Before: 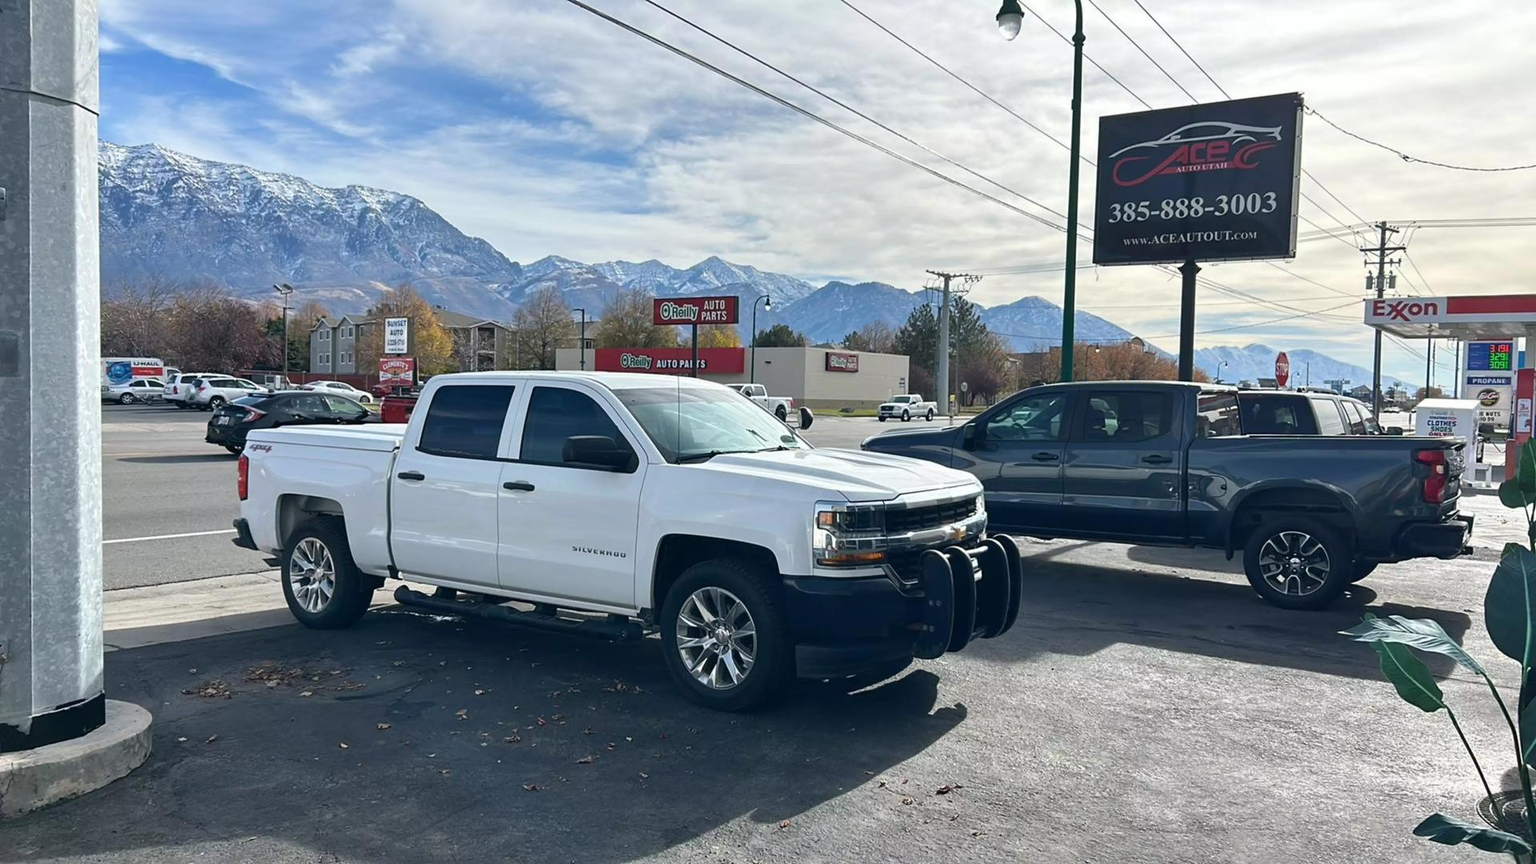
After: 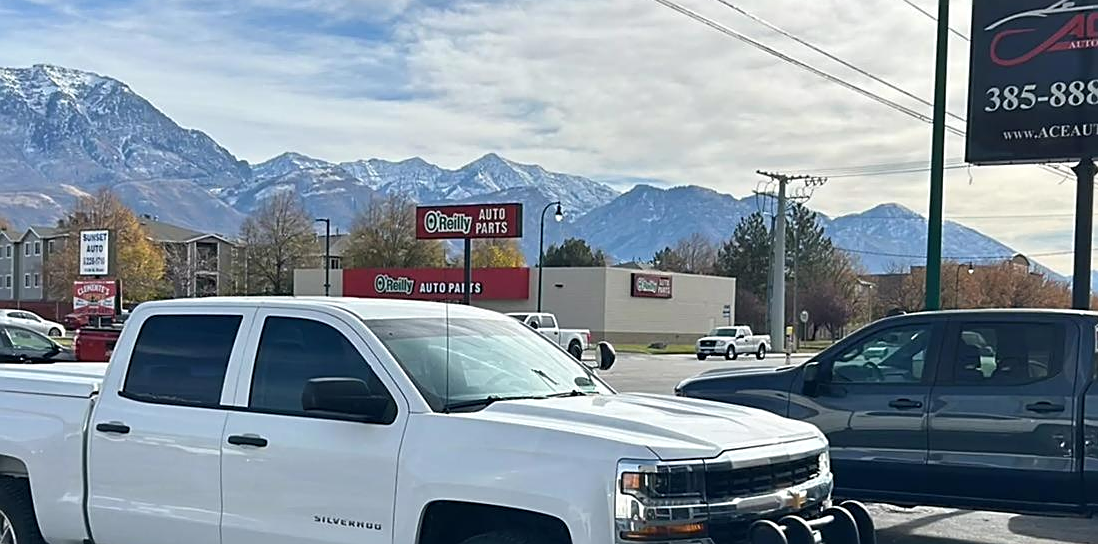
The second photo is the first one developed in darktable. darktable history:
sharpen: on, module defaults
crop: left 20.932%, top 15.471%, right 21.848%, bottom 34.081%
